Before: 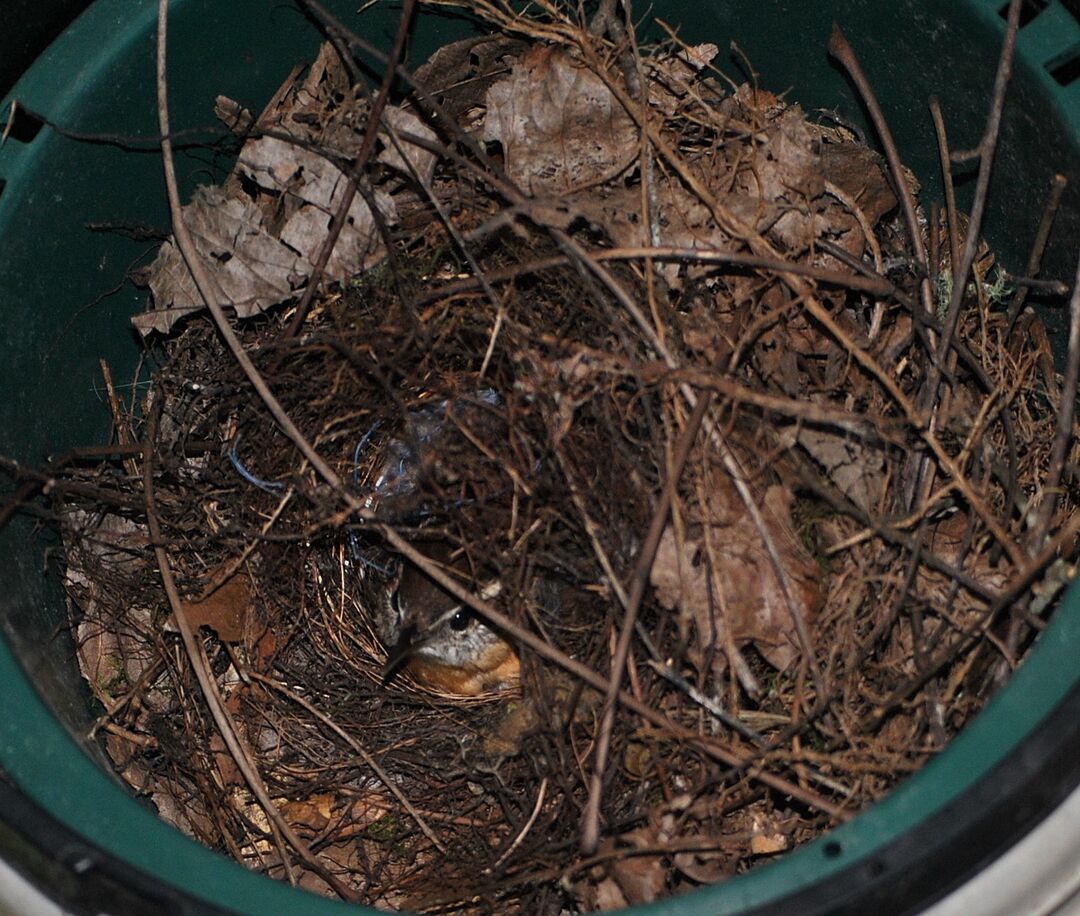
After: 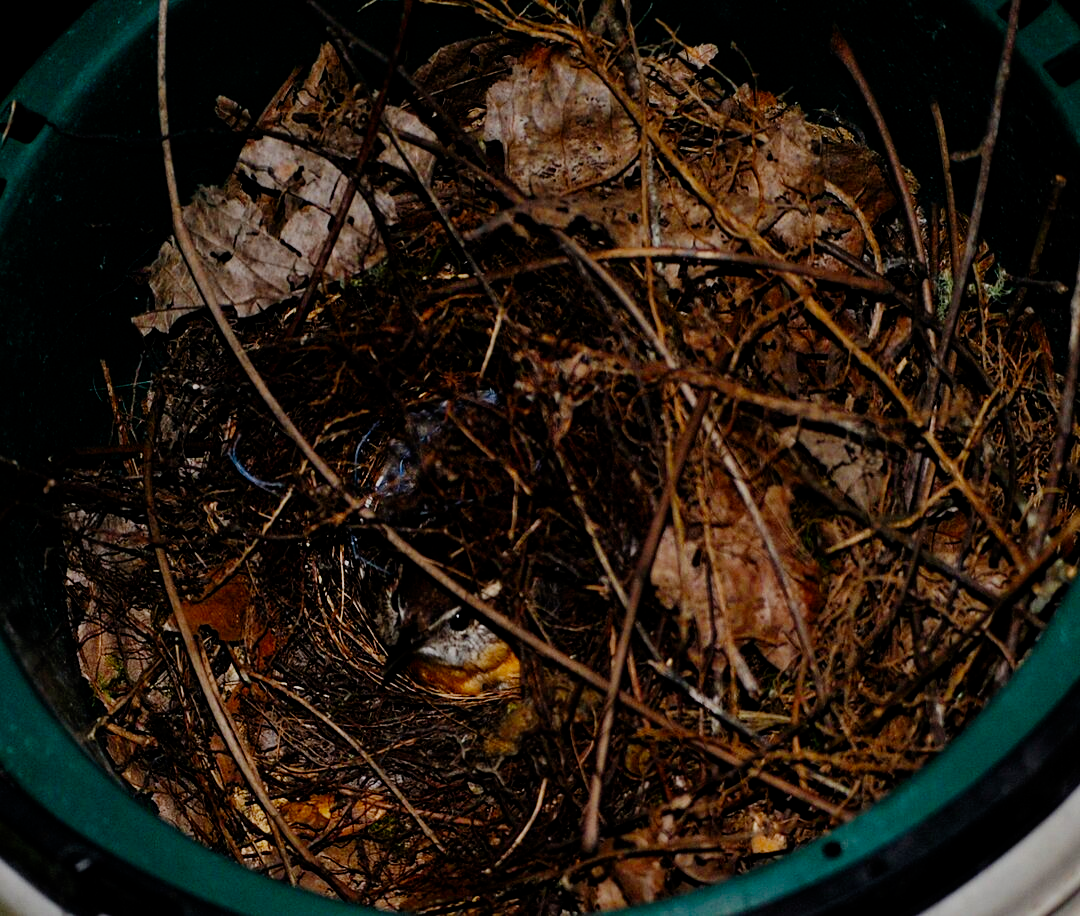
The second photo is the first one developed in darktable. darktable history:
filmic rgb: middle gray luminance 30%, black relative exposure -9 EV, white relative exposure 7 EV, threshold 6 EV, target black luminance 0%, hardness 2.94, latitude 2.04%, contrast 0.963, highlights saturation mix 5%, shadows ↔ highlights balance 12.16%, add noise in highlights 0, preserve chrominance no, color science v3 (2019), use custom middle-gray values true, iterations of high-quality reconstruction 0, contrast in highlights soft, enable highlight reconstruction true
tone curve: curves: ch0 [(0, 0) (0.004, 0.001) (0.02, 0.008) (0.218, 0.218) (0.664, 0.774) (0.832, 0.914) (1, 1)], preserve colors none
color balance rgb: perceptual saturation grading › global saturation 25%, global vibrance 20%
